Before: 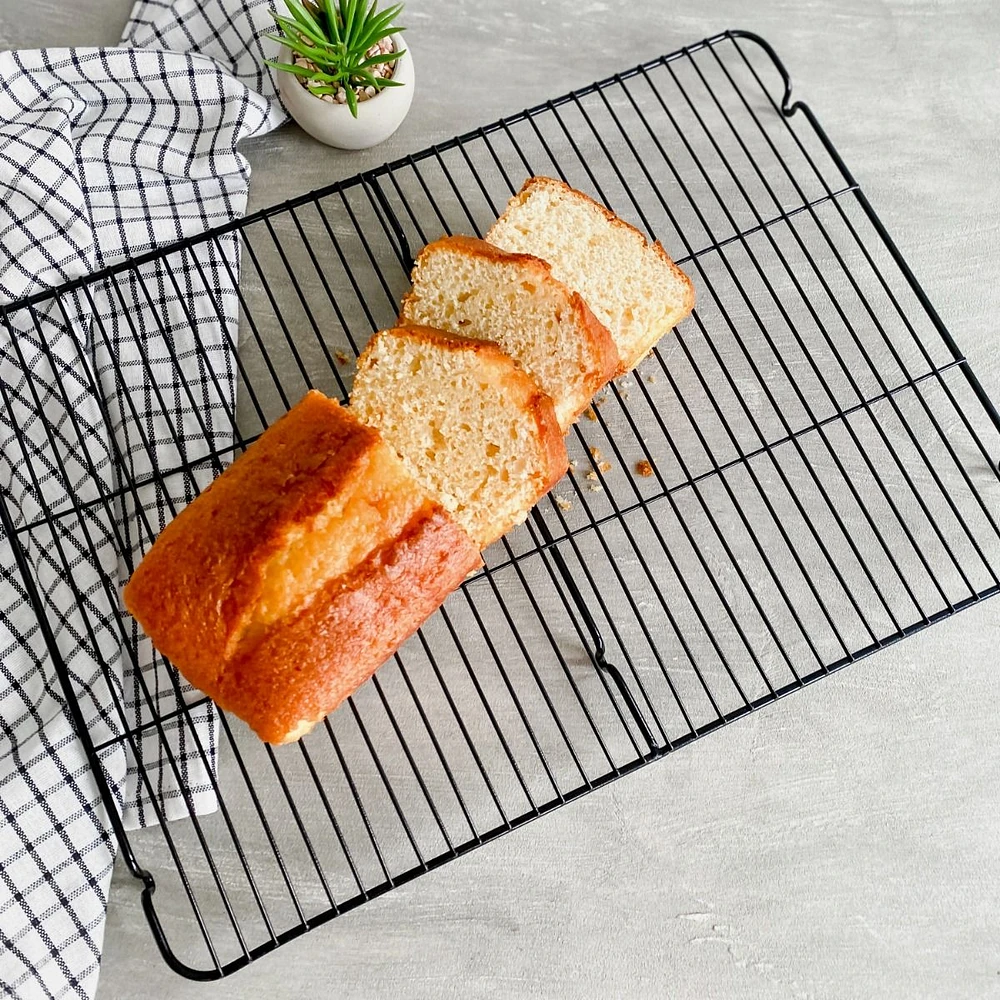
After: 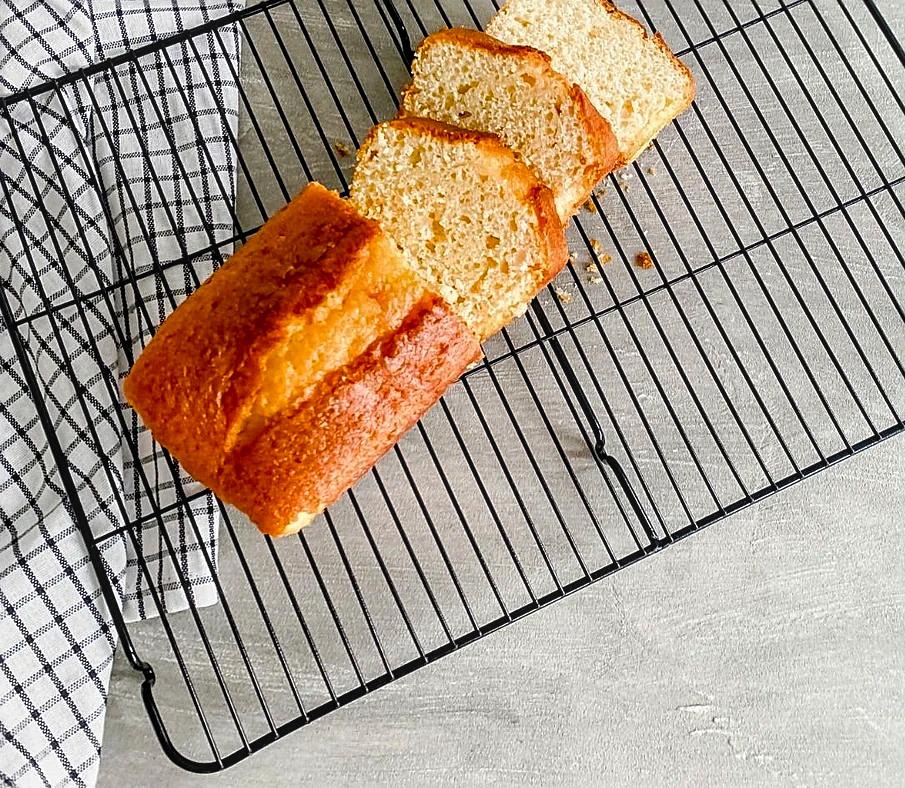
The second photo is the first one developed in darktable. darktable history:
crop: top 20.831%, right 9.429%, bottom 0.284%
color balance rgb: shadows lift › hue 87.79°, perceptual saturation grading › global saturation 9.821%, global vibrance 20%
local contrast: on, module defaults
sharpen: on, module defaults
